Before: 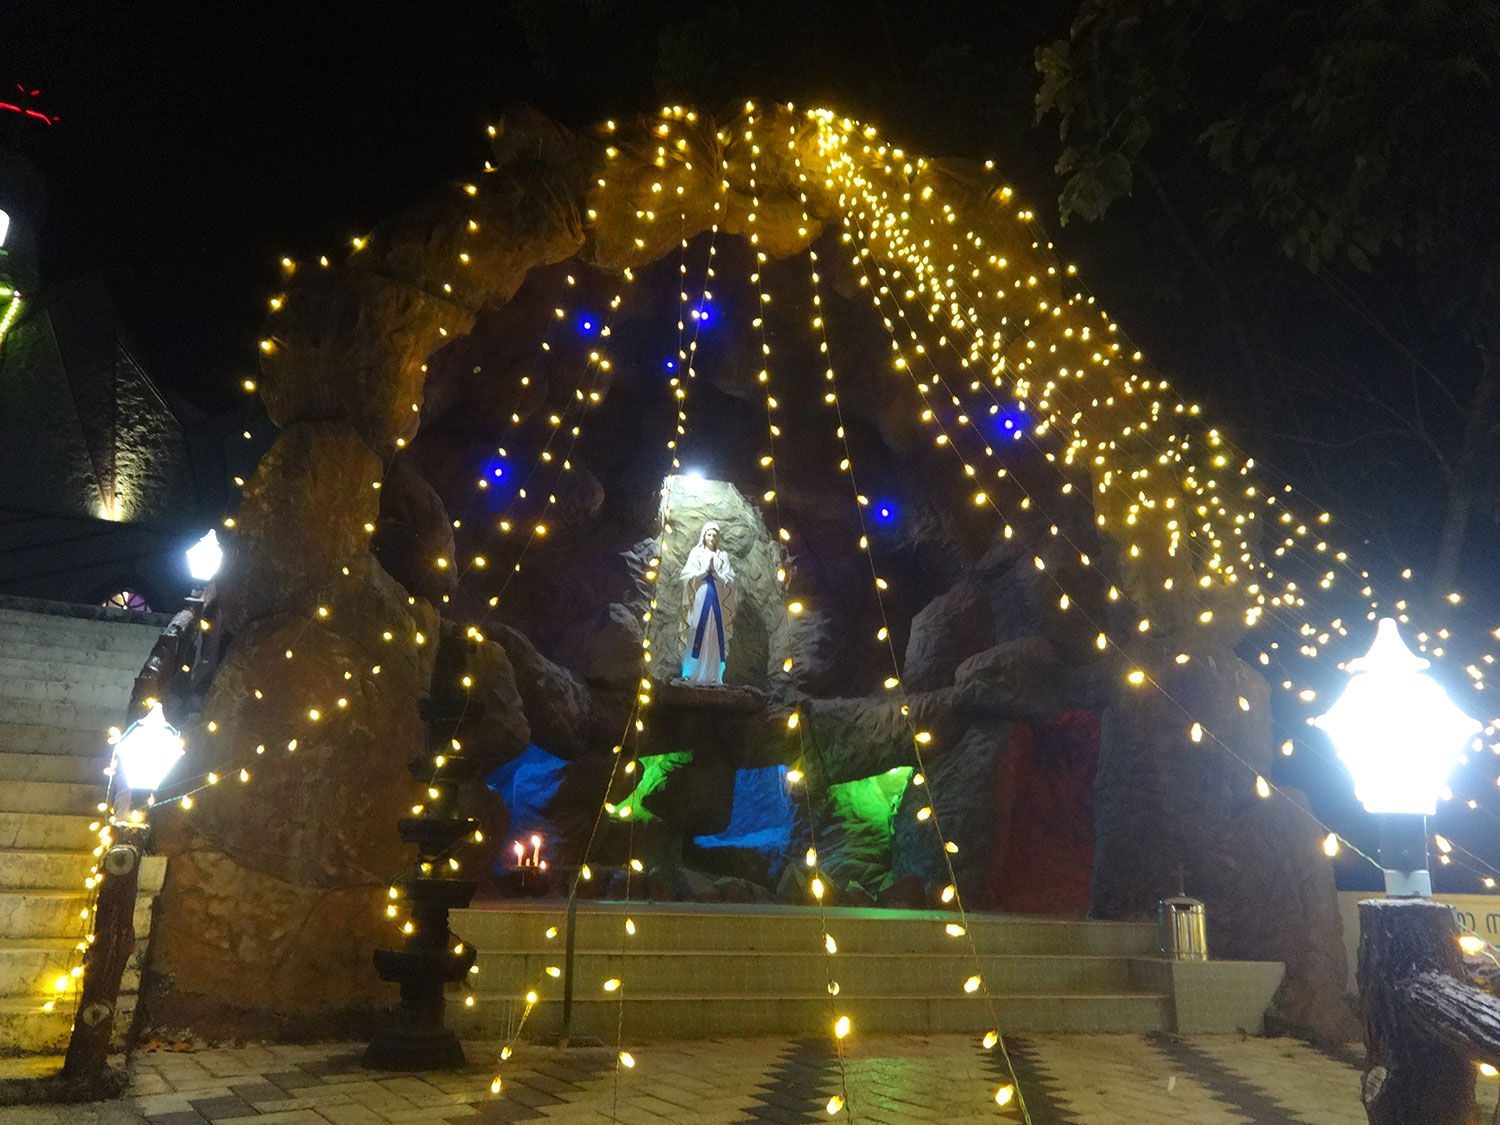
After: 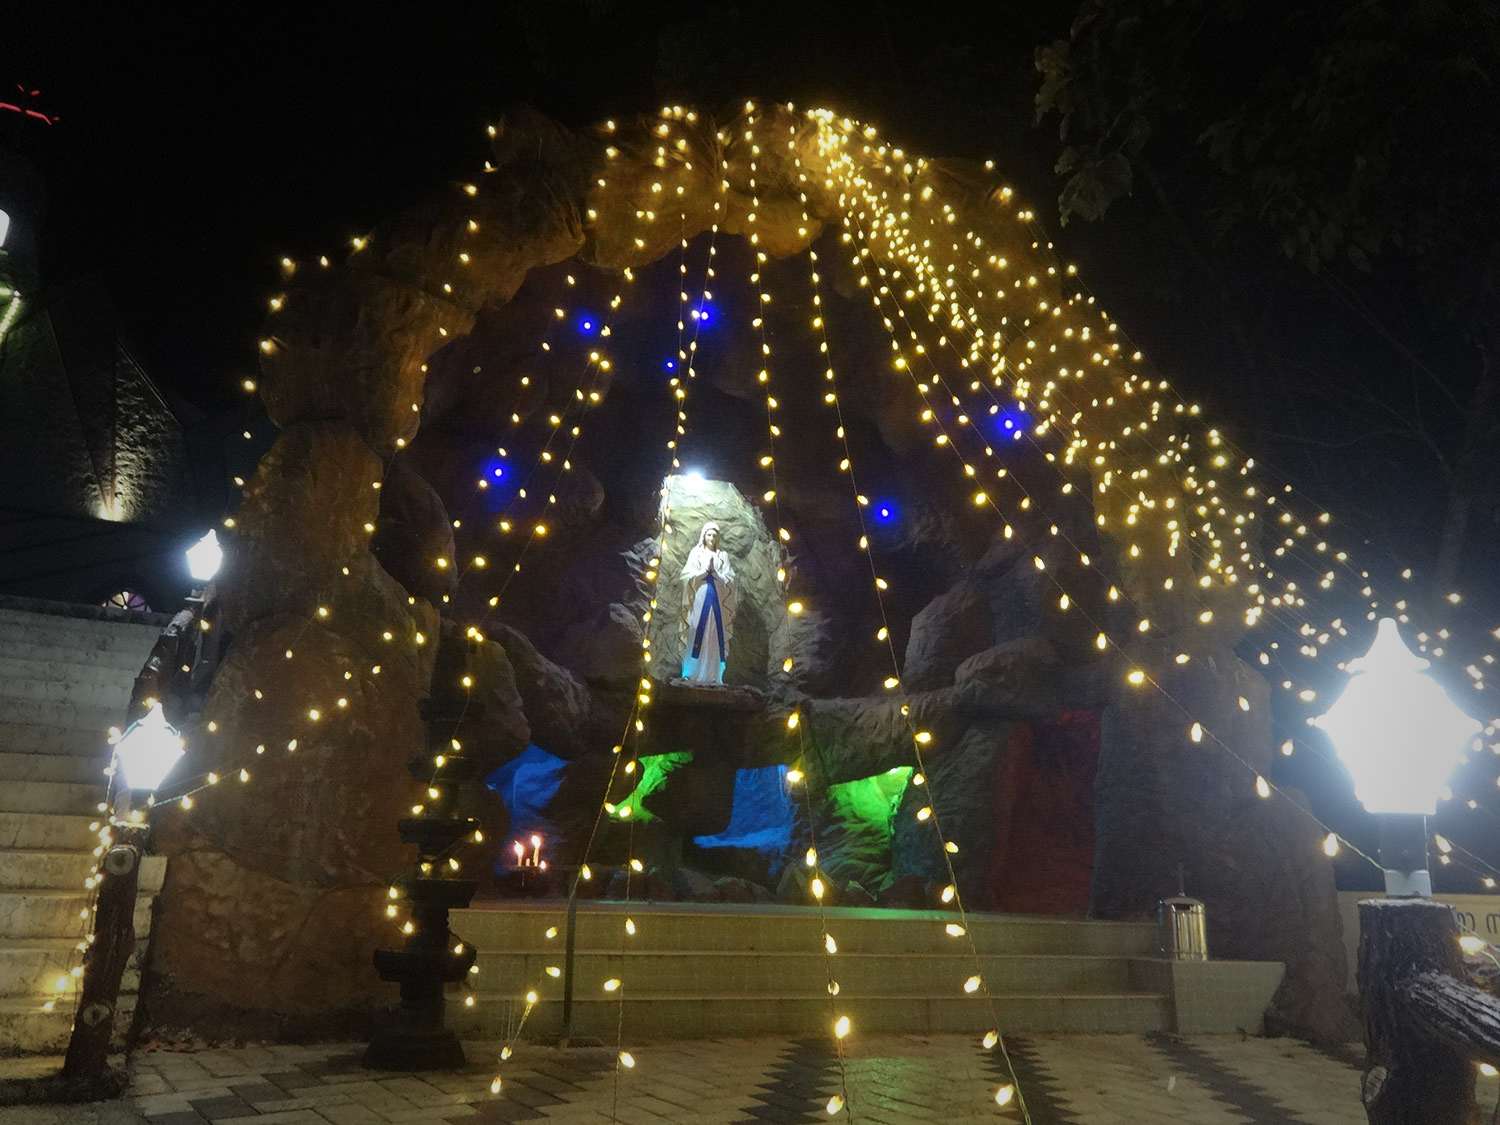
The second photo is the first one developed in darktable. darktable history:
vignetting: fall-off start 33.57%, fall-off radius 64.89%, brightness -0.46, saturation -0.311, width/height ratio 0.954
